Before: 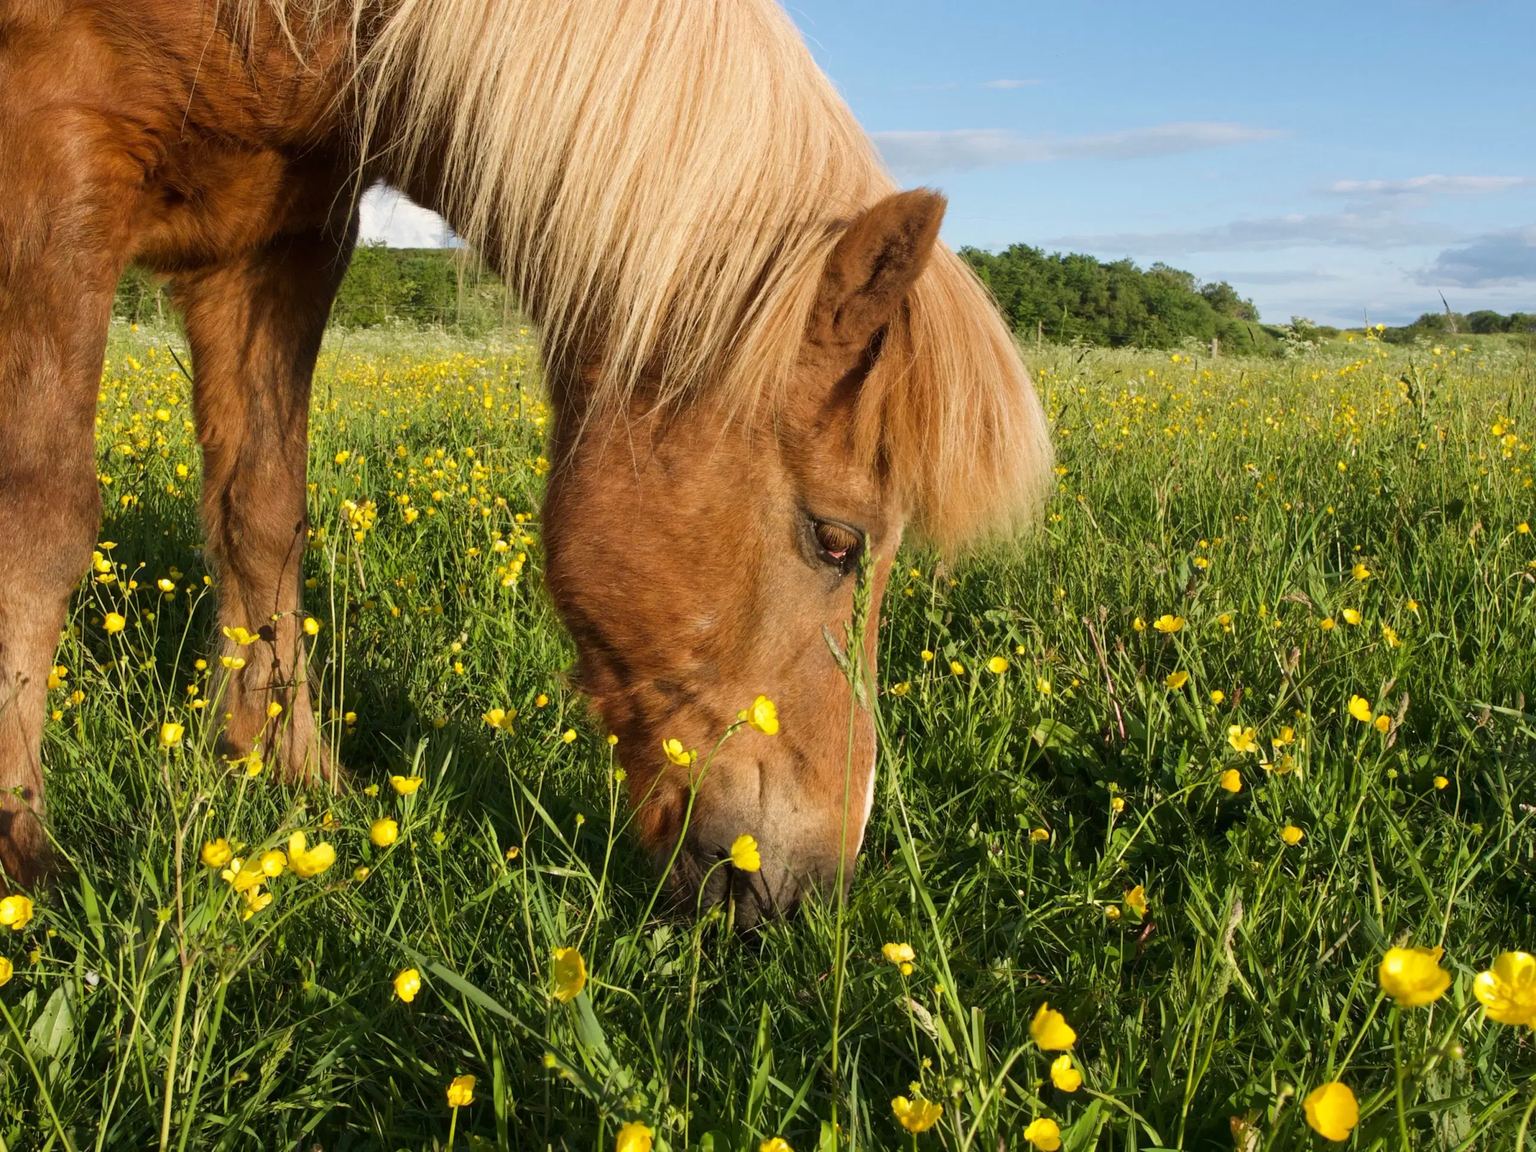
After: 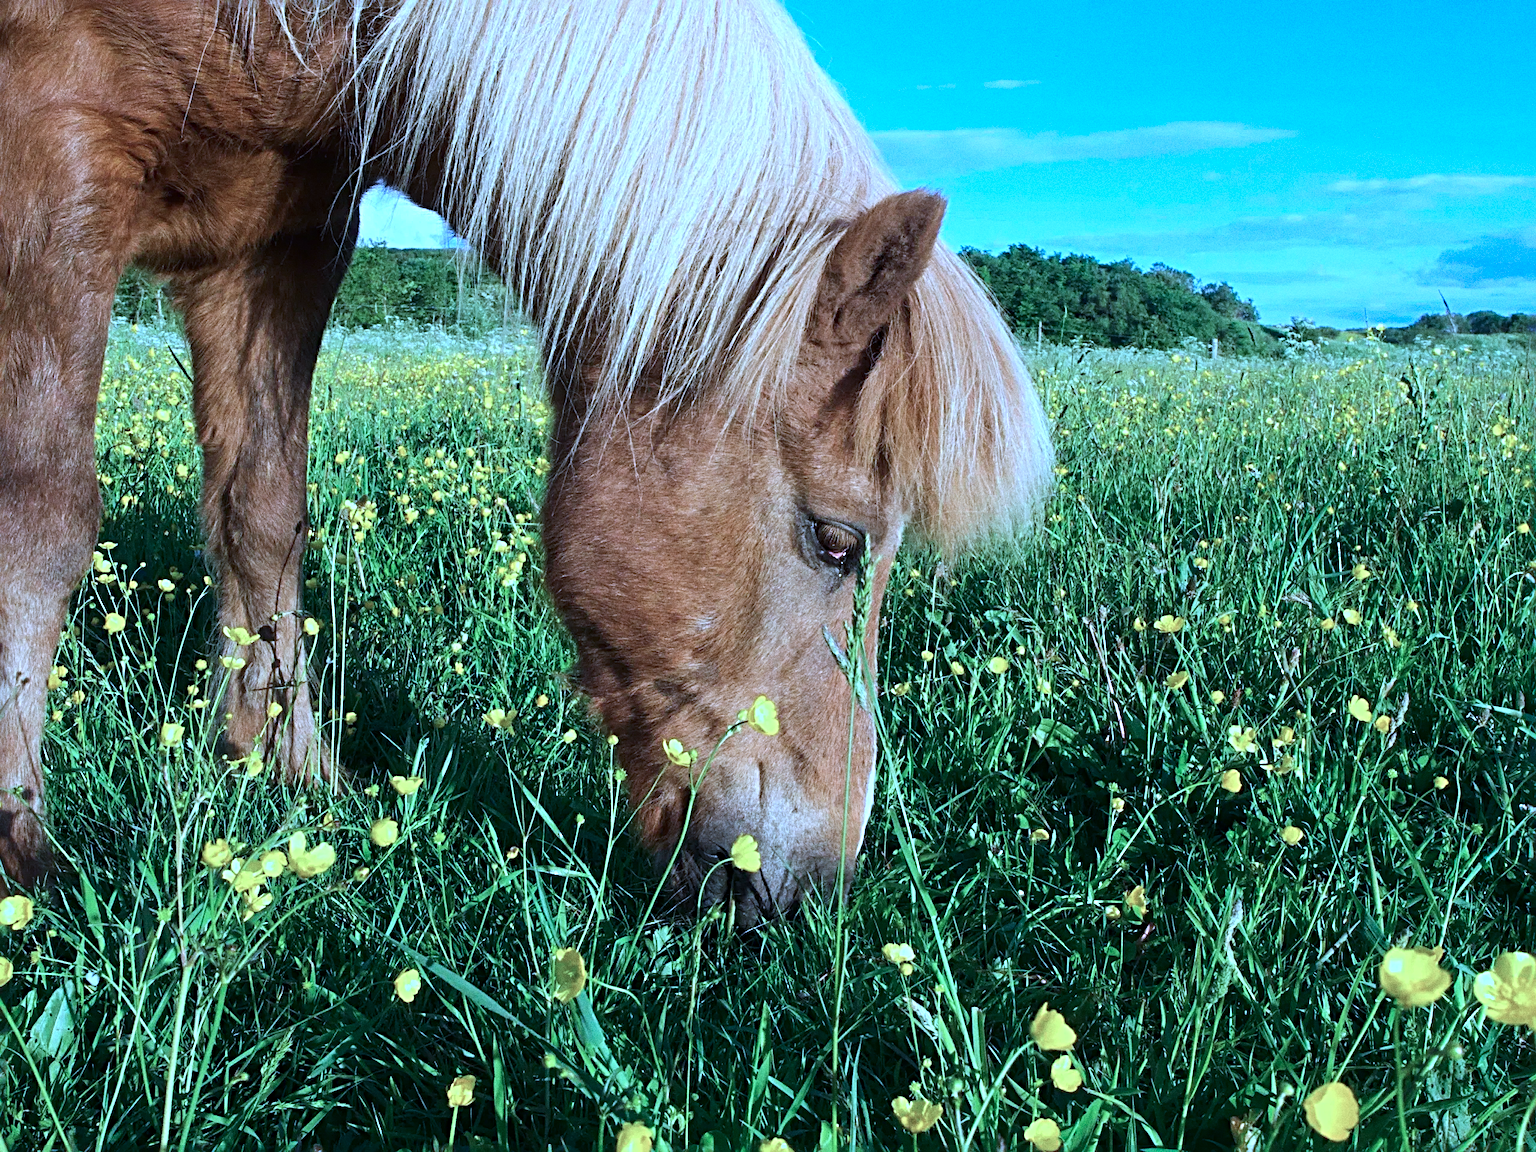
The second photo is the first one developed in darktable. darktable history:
grain: coarseness 0.09 ISO, strength 40%
color calibration: illuminant as shot in camera, x 0.462, y 0.419, temperature 2651.64 K
sharpen: radius 4.883
tone equalizer: -8 EV -0.417 EV, -7 EV -0.389 EV, -6 EV -0.333 EV, -5 EV -0.222 EV, -3 EV 0.222 EV, -2 EV 0.333 EV, -1 EV 0.389 EV, +0 EV 0.417 EV, edges refinement/feathering 500, mask exposure compensation -1.57 EV, preserve details no
